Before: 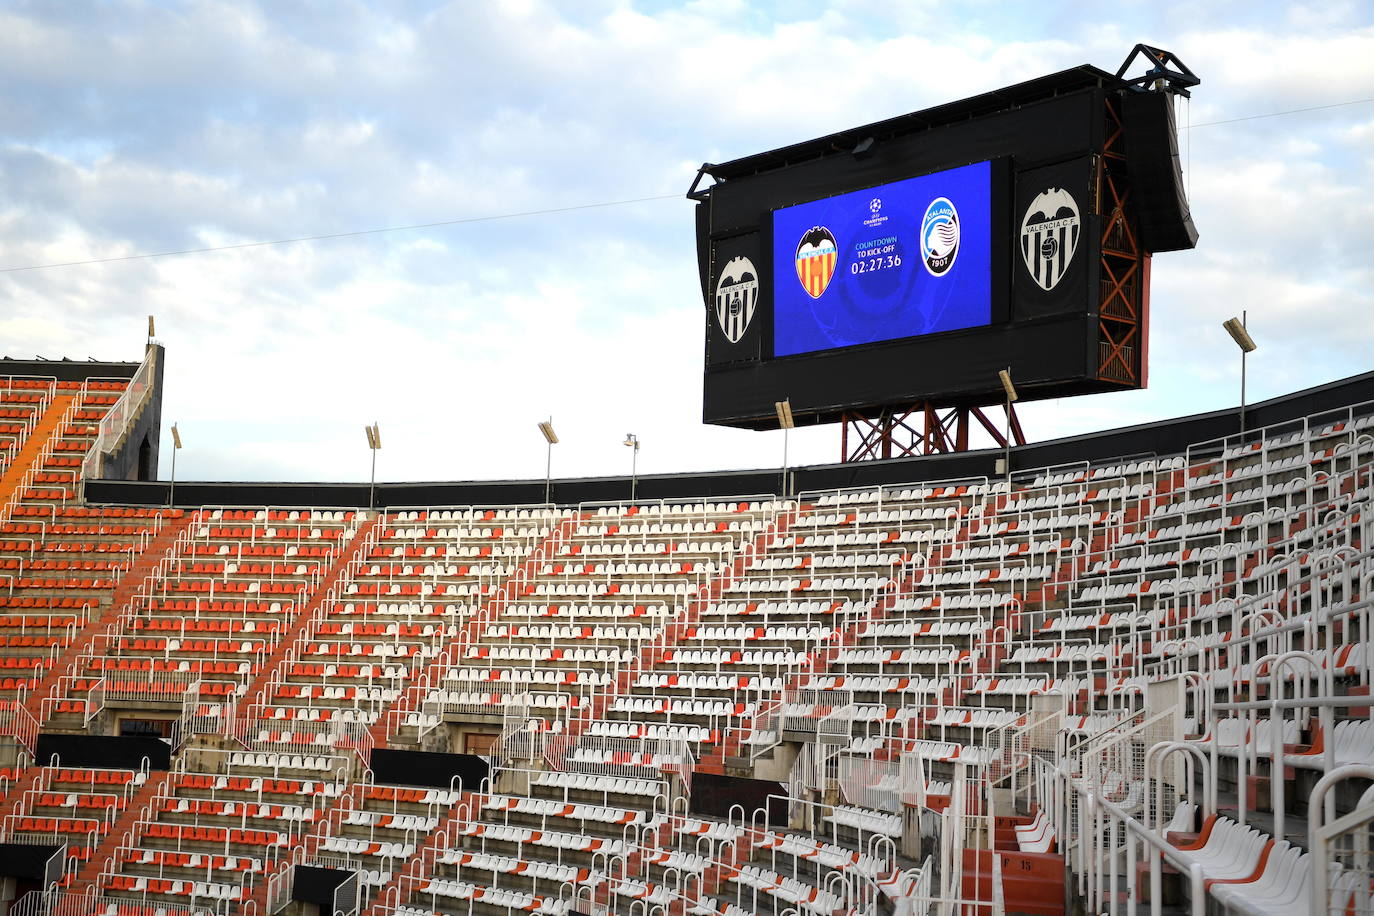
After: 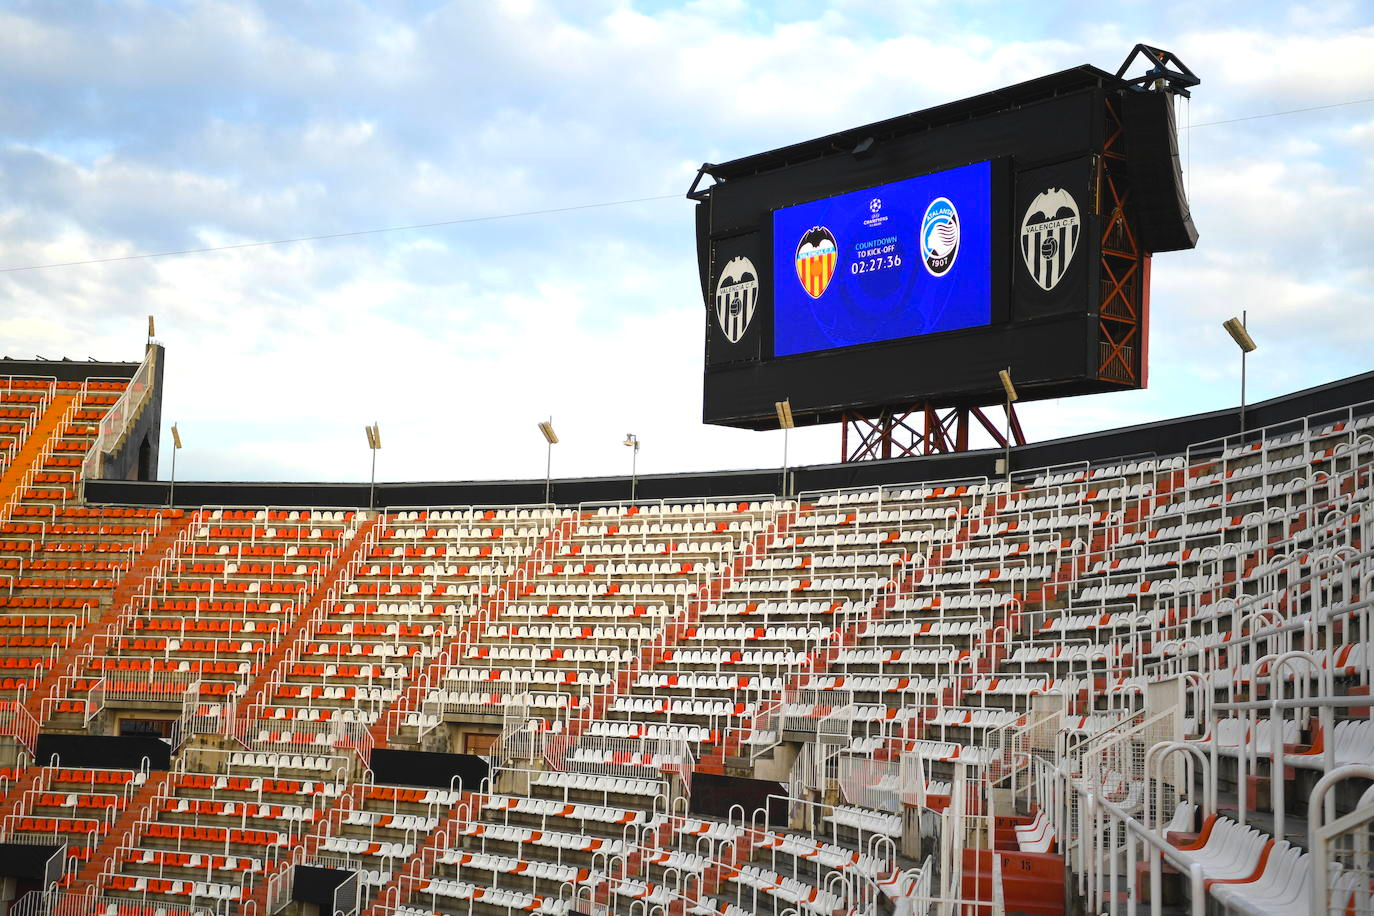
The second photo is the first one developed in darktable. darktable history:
color balance rgb: global offset › luminance 0.487%, global offset › hue 169.23°, perceptual saturation grading › global saturation 18.234%, global vibrance 19.166%
